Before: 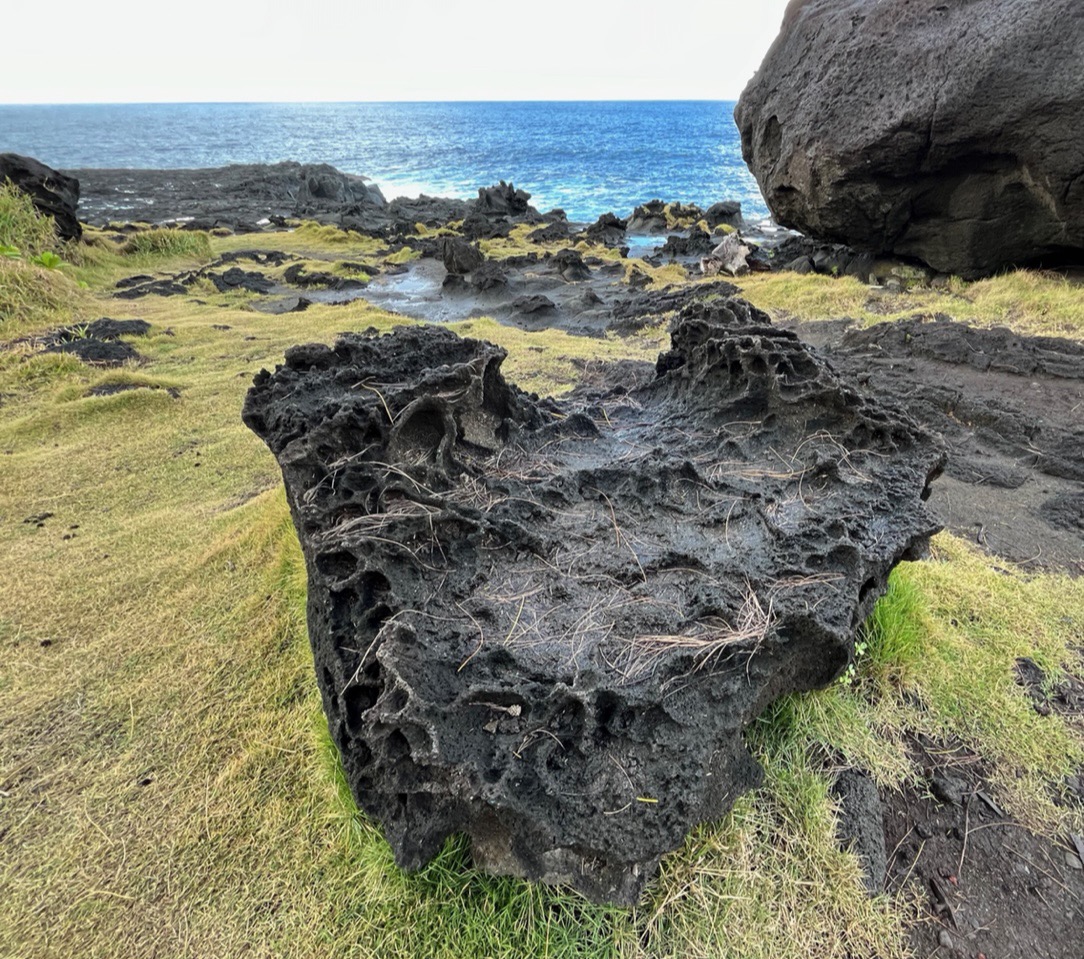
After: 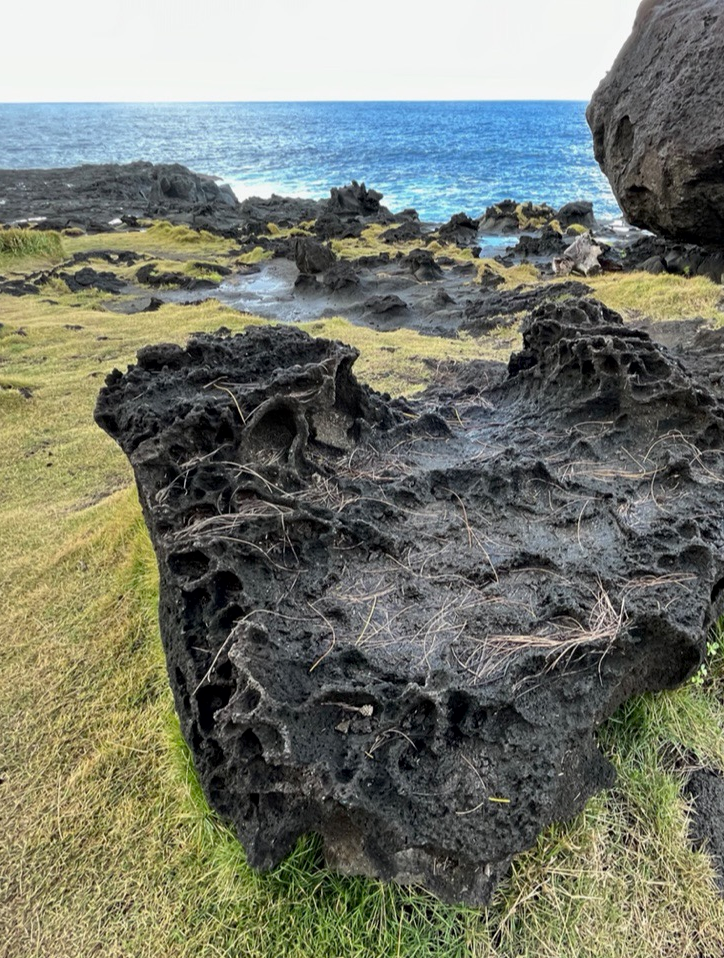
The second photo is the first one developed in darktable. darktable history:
crop and rotate: left 13.669%, right 19.485%
tone curve: curves: ch0 [(0, 0) (0.253, 0.237) (1, 1)]; ch1 [(0, 0) (0.401, 0.42) (0.442, 0.47) (0.491, 0.495) (0.511, 0.523) (0.557, 0.565) (0.66, 0.683) (1, 1)]; ch2 [(0, 0) (0.394, 0.413) (0.5, 0.5) (0.578, 0.568) (1, 1)], color space Lab, linked channels, preserve colors none
